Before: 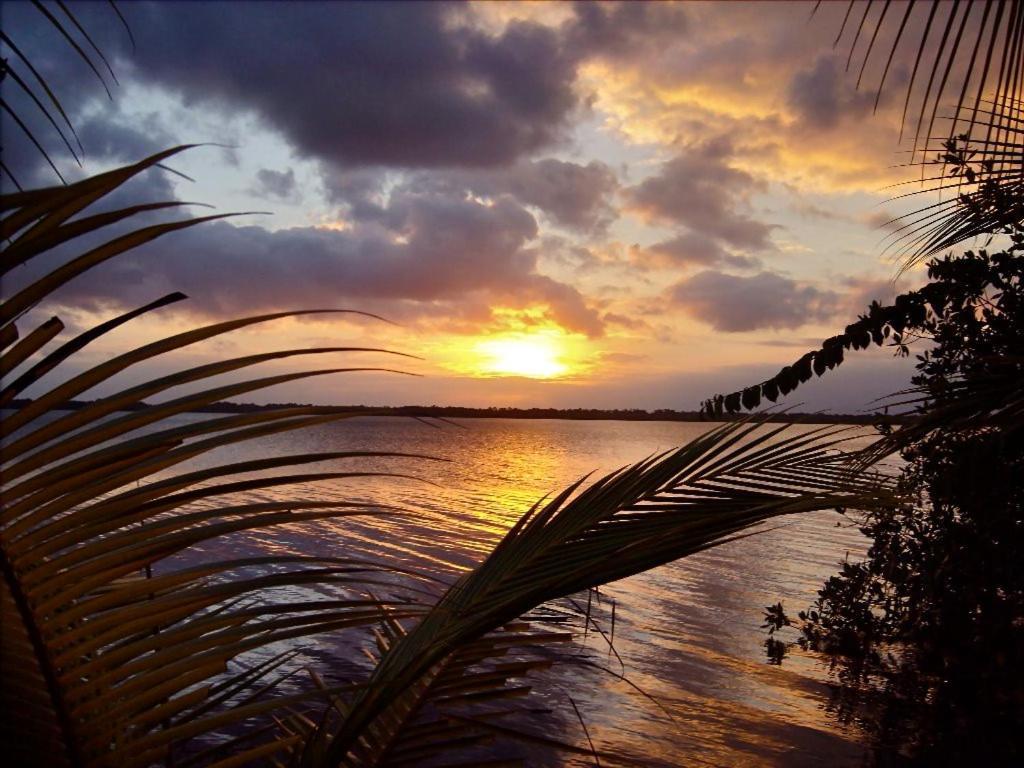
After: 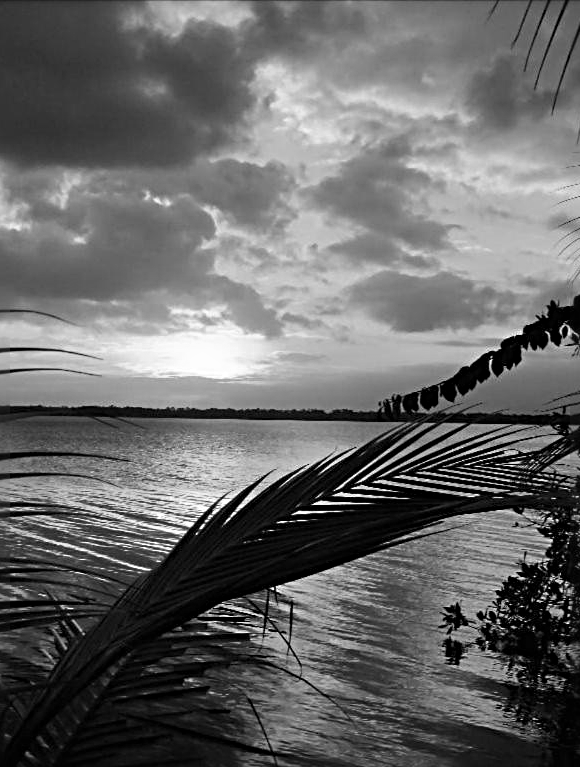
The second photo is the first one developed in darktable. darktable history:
crop: left 31.458%, top 0%, right 11.876%
monochrome: on, module defaults
sharpen: radius 4
